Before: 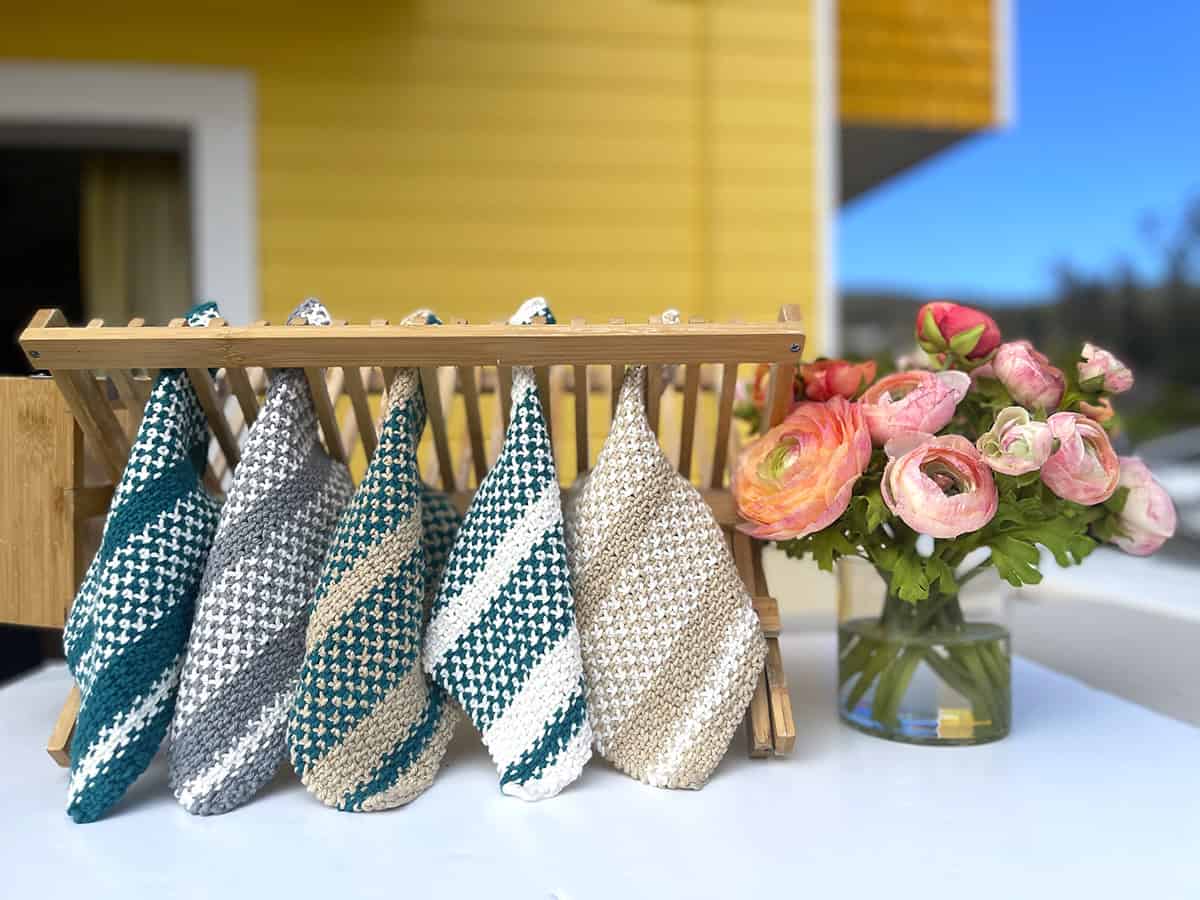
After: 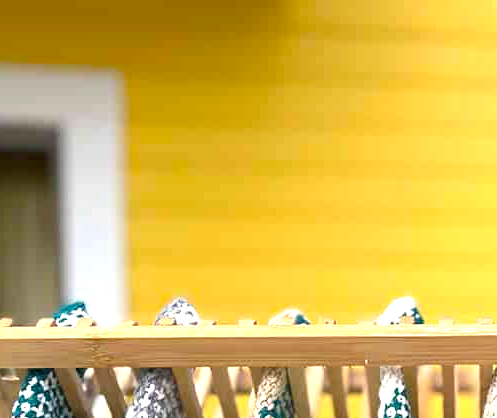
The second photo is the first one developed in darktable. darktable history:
exposure: black level correction 0.001, exposure 0.965 EV, compensate highlight preservation false
crop and rotate: left 11.013%, top 0.098%, right 47.491%, bottom 53.366%
